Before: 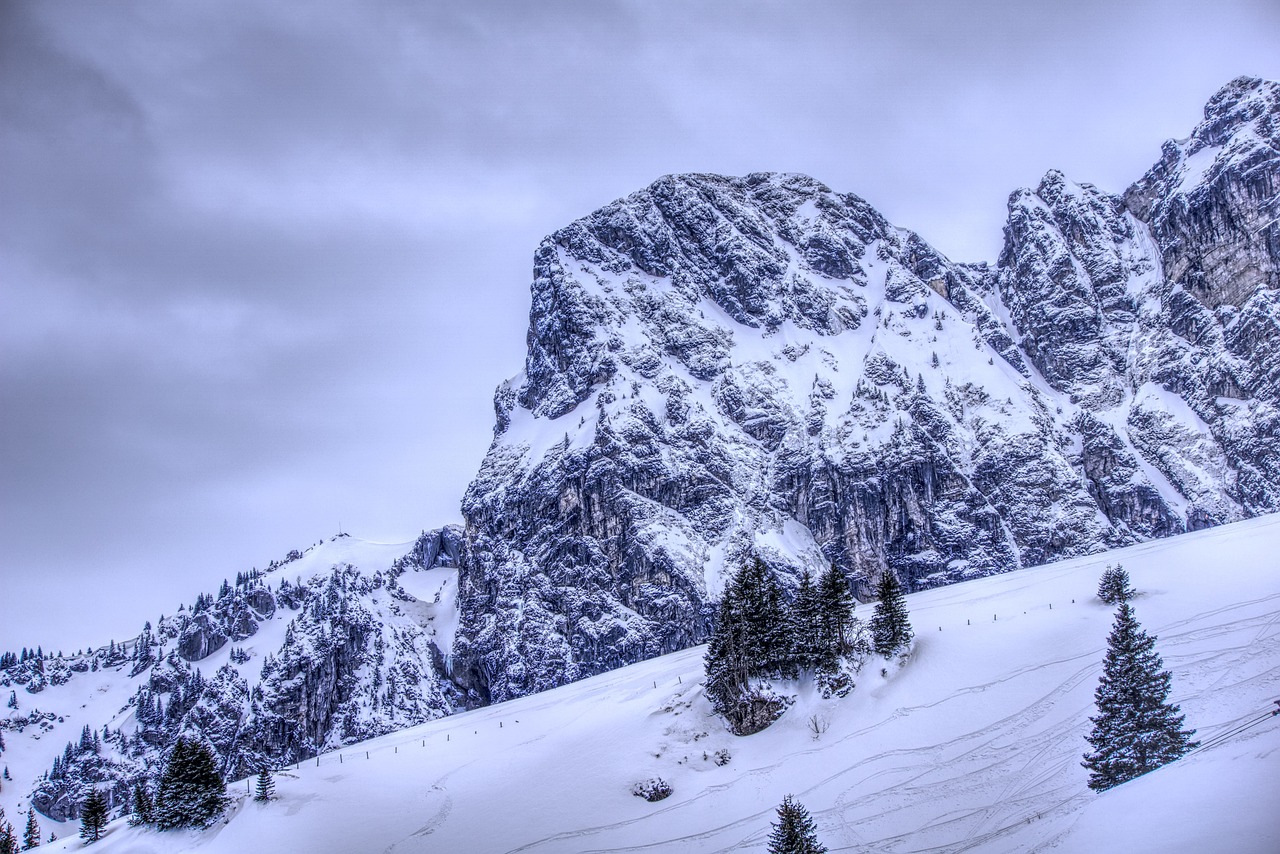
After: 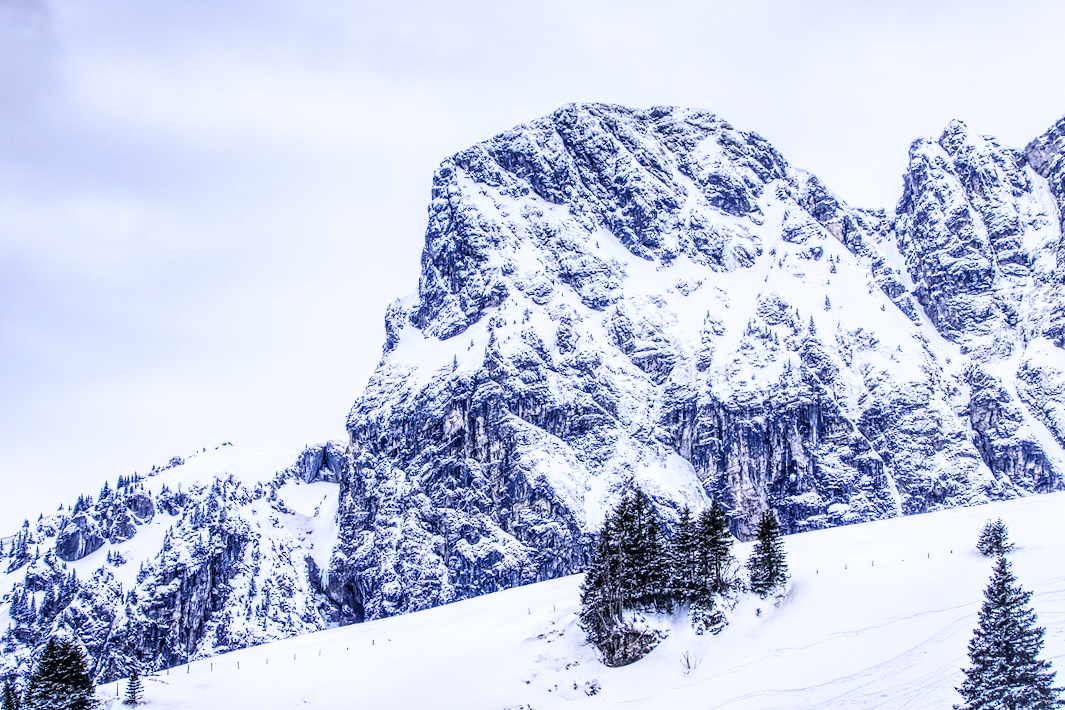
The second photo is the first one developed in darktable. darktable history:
shadows and highlights: shadows 0, highlights 40
base curve: curves: ch0 [(0, 0) (0.028, 0.03) (0.121, 0.232) (0.46, 0.748) (0.859, 0.968) (1, 1)], preserve colors none
crop and rotate: angle -3.27°, left 5.211%, top 5.211%, right 4.607%, bottom 4.607%
